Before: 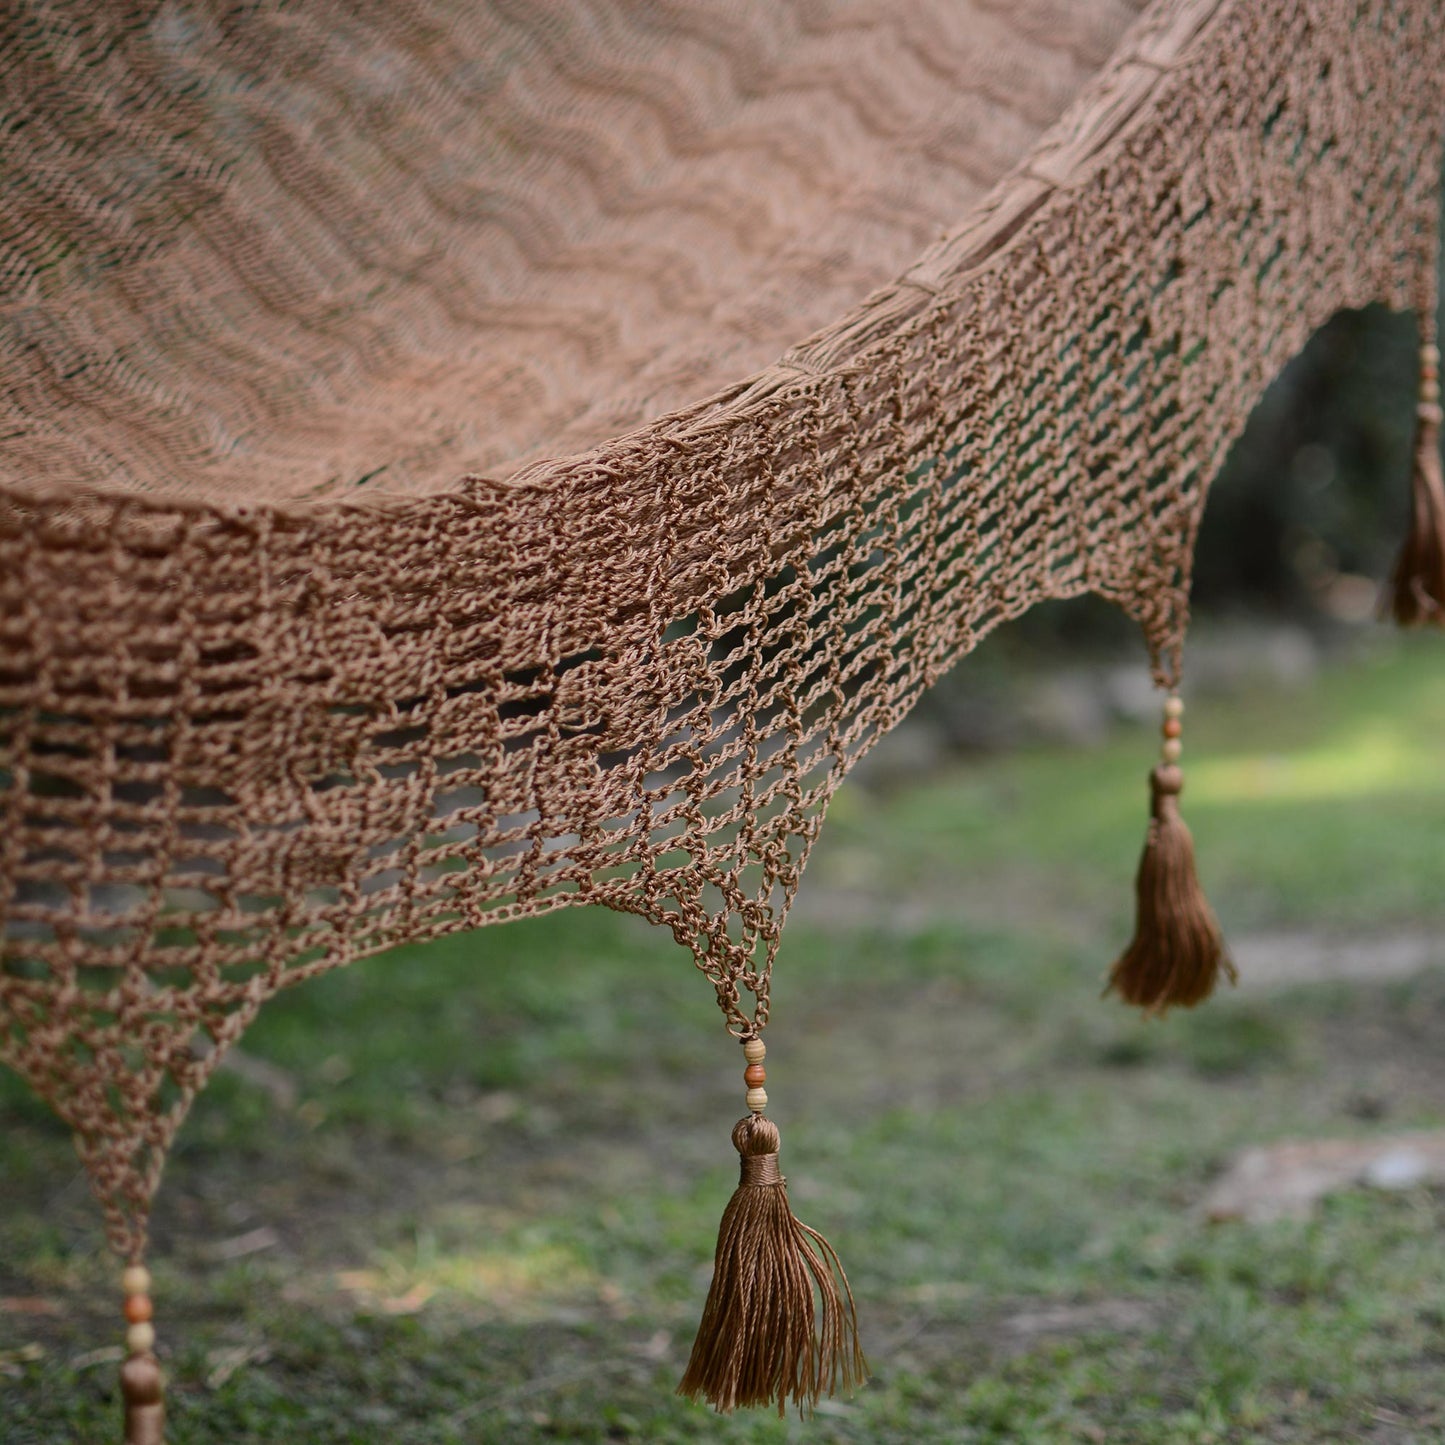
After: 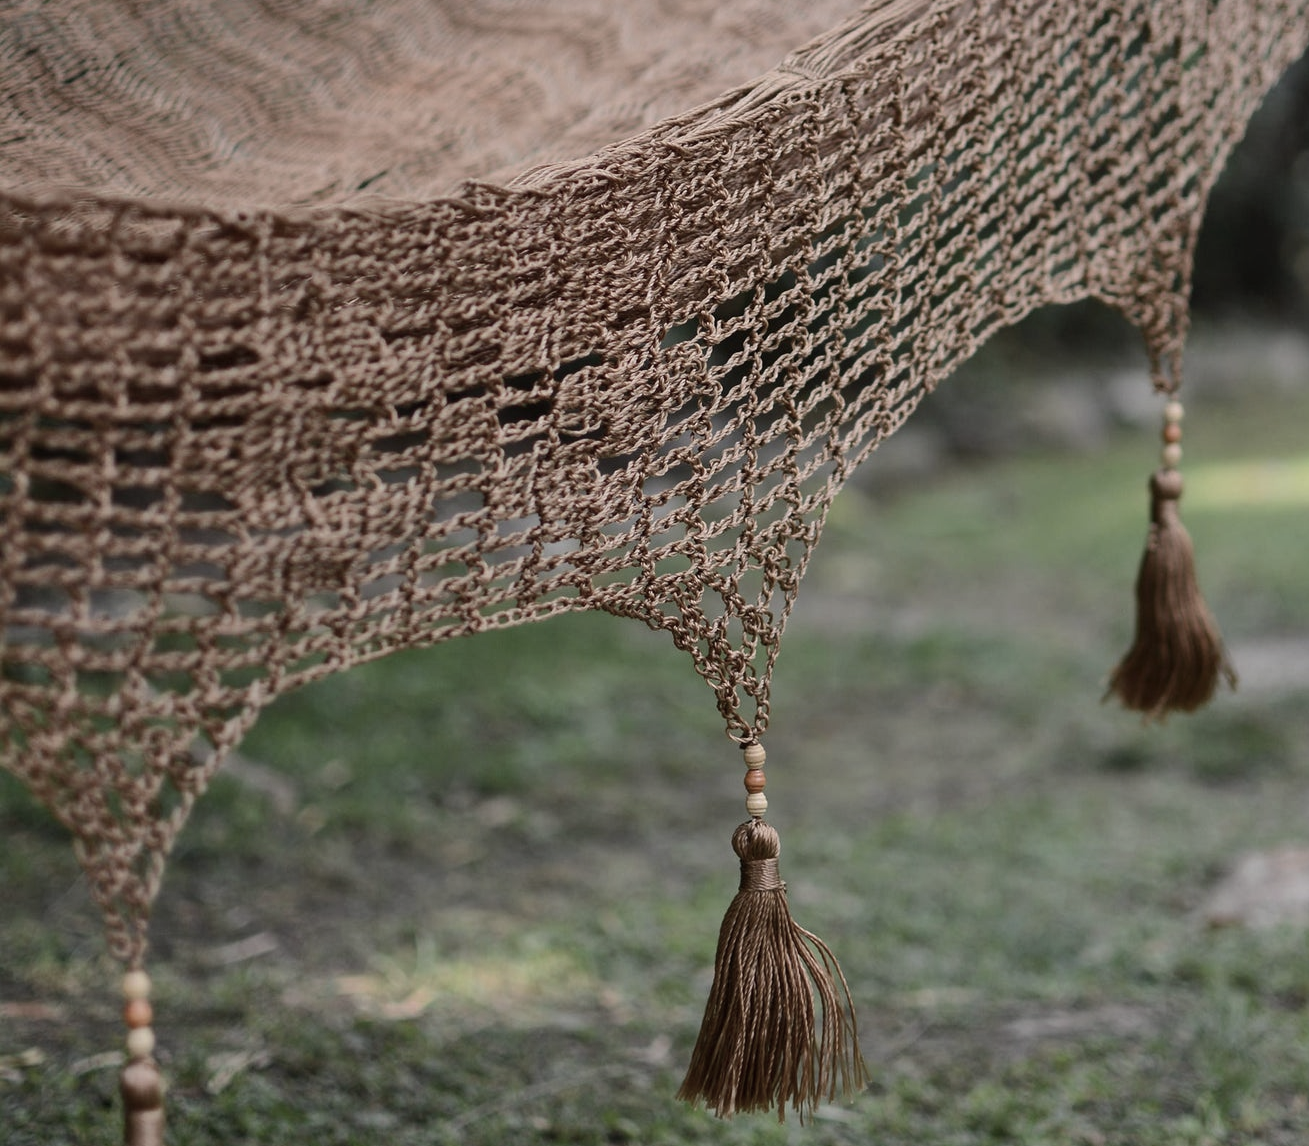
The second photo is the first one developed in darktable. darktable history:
crop: top 20.449%, right 9.373%, bottom 0.226%
contrast brightness saturation: contrast 0.097, saturation -0.371
shadows and highlights: low approximation 0.01, soften with gaussian
